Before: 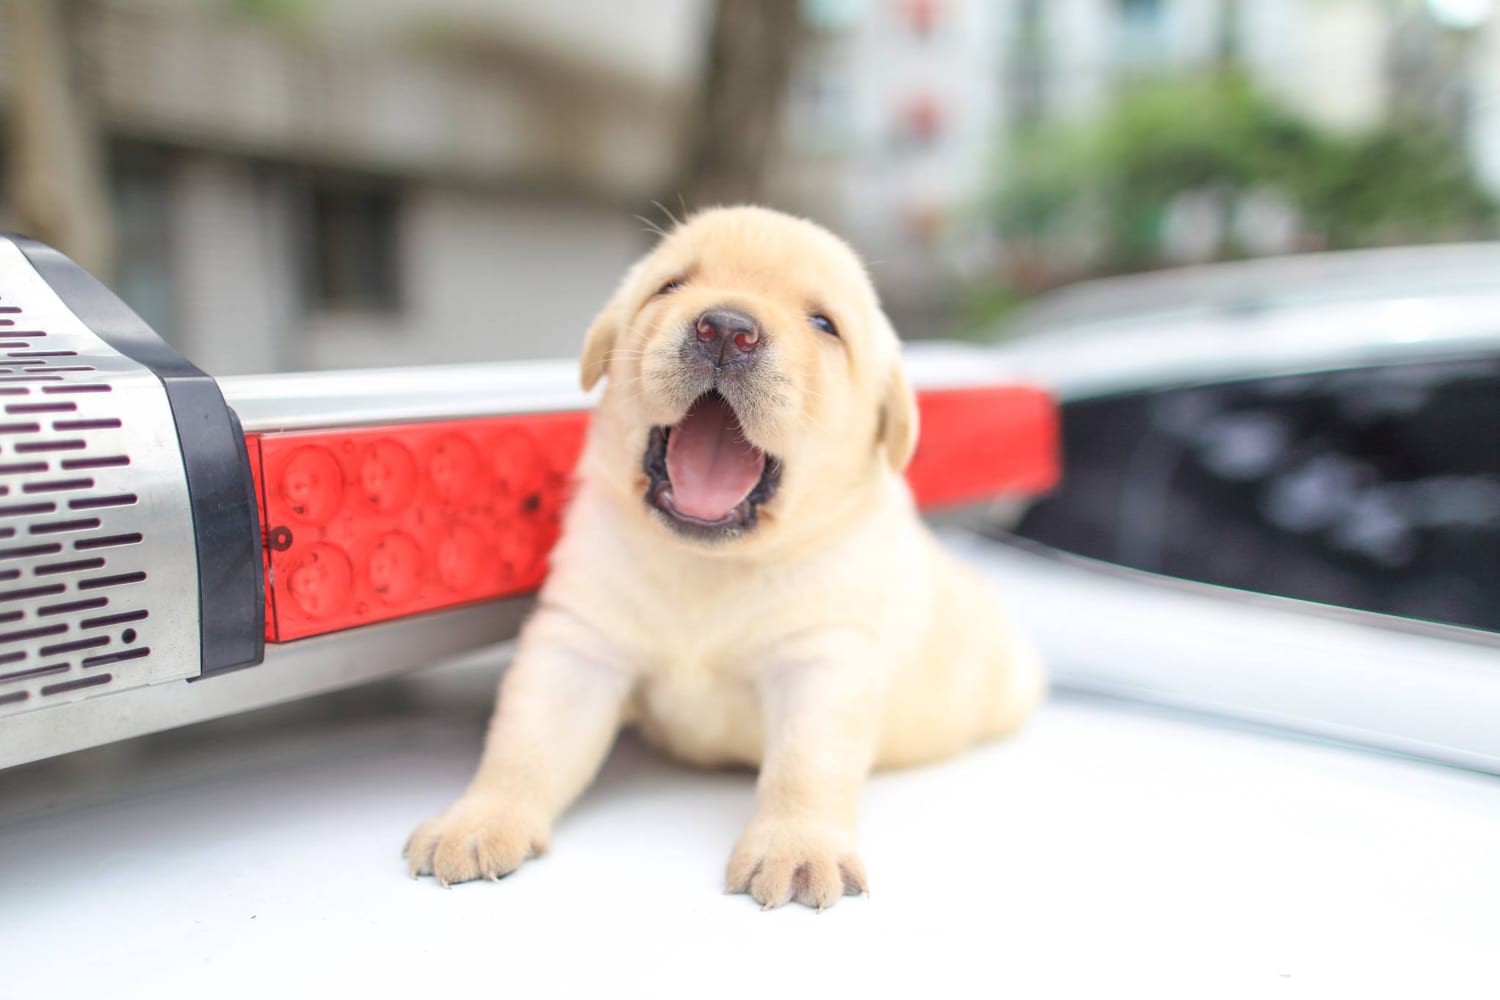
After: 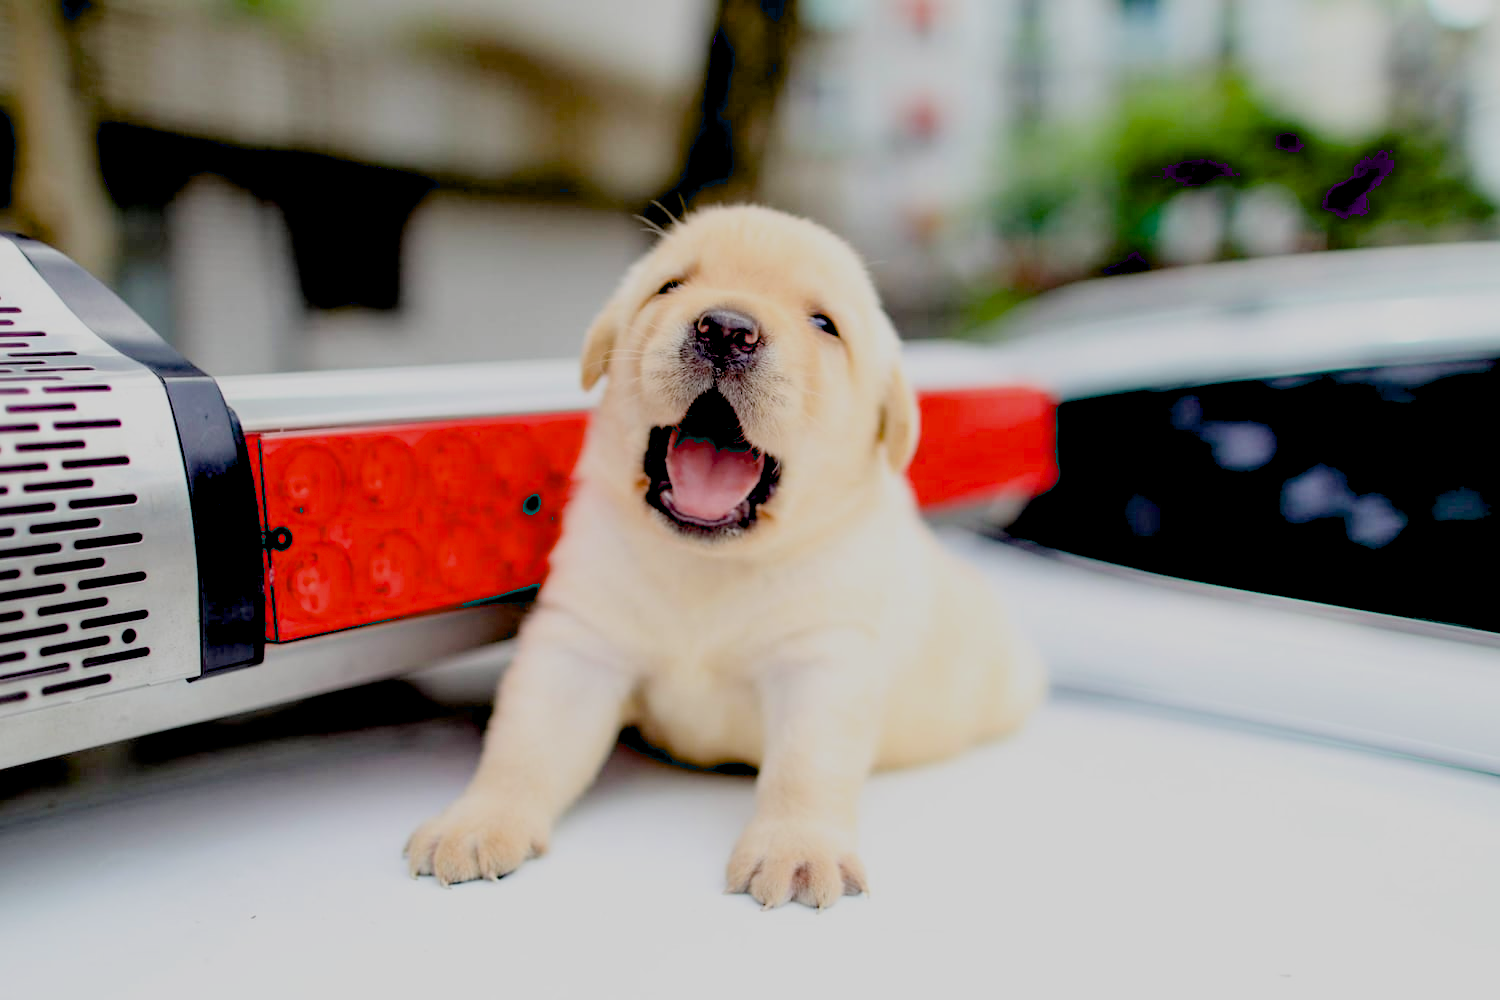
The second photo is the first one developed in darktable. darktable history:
exposure: black level correction 0.099, exposure -0.091 EV, compensate highlight preservation false
filmic rgb: black relative exposure -7.65 EV, white relative exposure 4.56 EV, hardness 3.61
